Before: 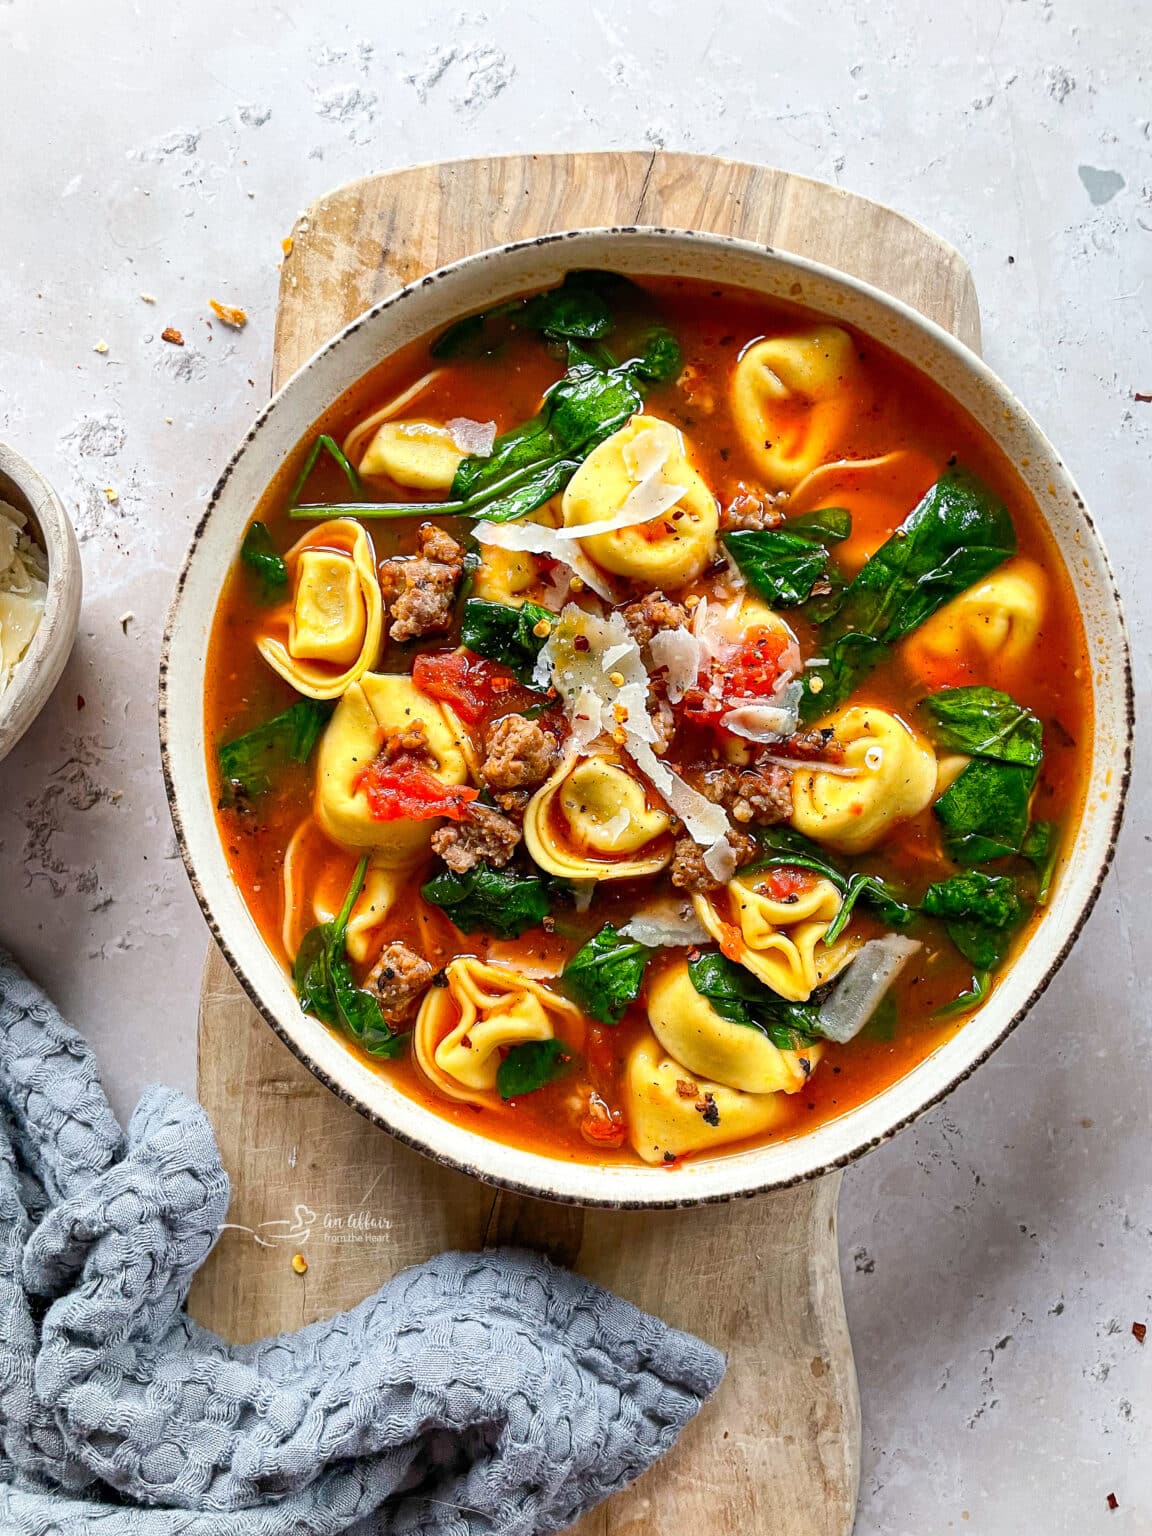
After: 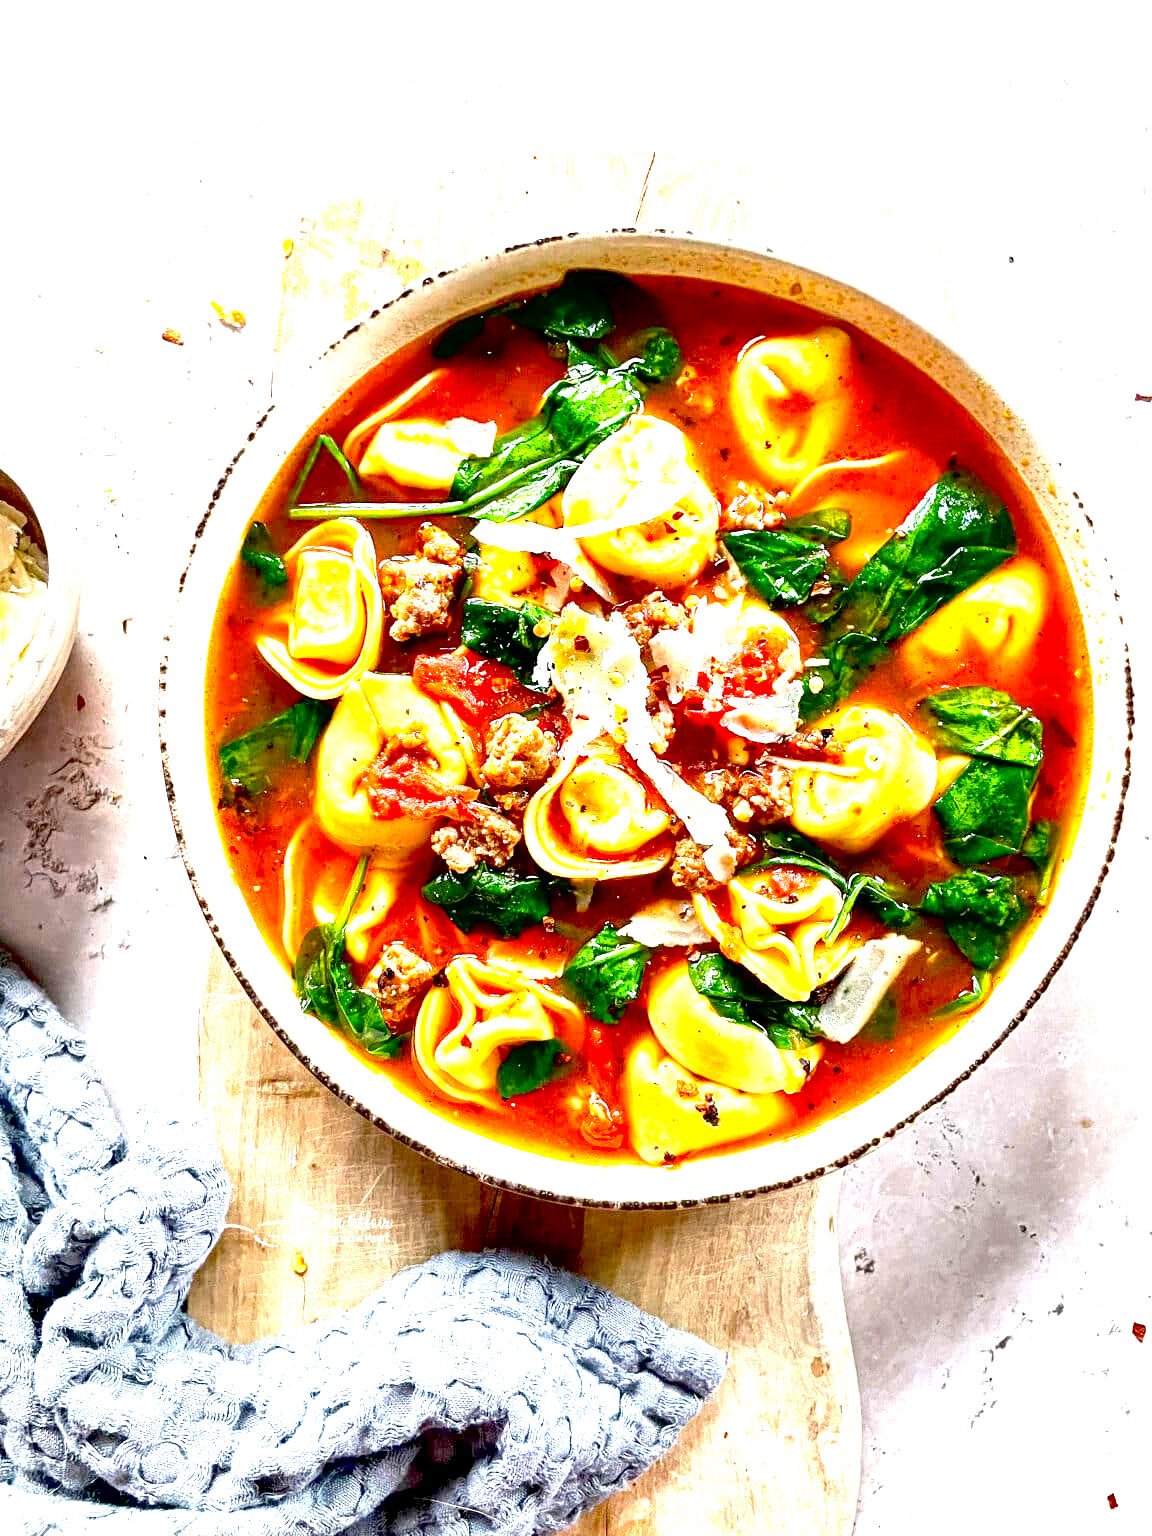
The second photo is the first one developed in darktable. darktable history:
exposure: black level correction 0.015, exposure 1.782 EV, compensate exposure bias true, compensate highlight preservation false
contrast brightness saturation: contrast 0.035, brightness -0.044
